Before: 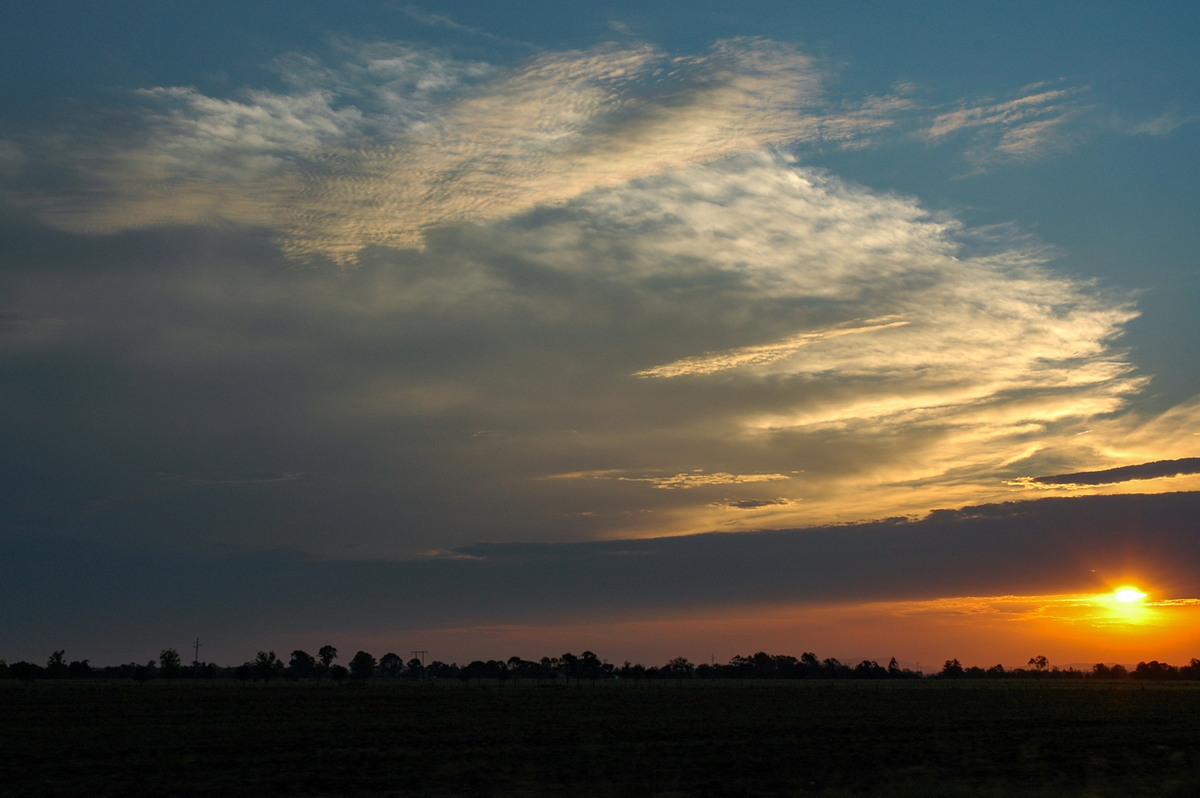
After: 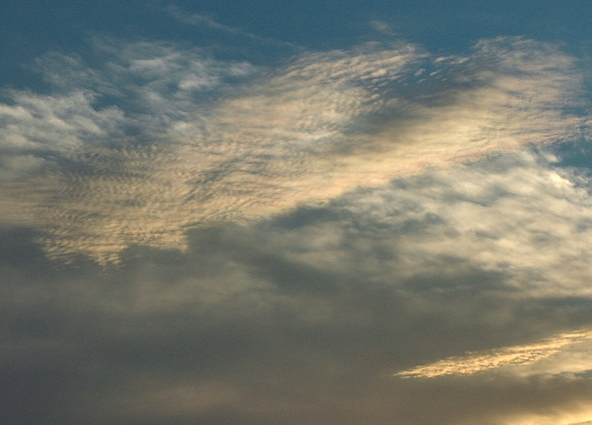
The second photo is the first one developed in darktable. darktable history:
crop: left 19.841%, right 30.495%, bottom 46.714%
local contrast: on, module defaults
